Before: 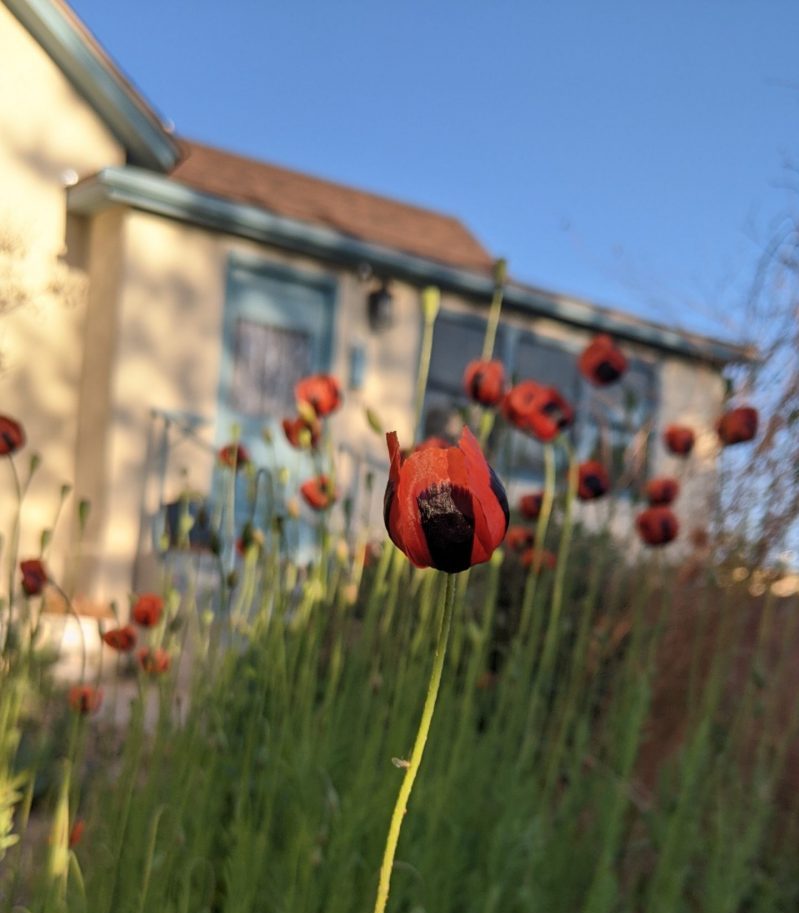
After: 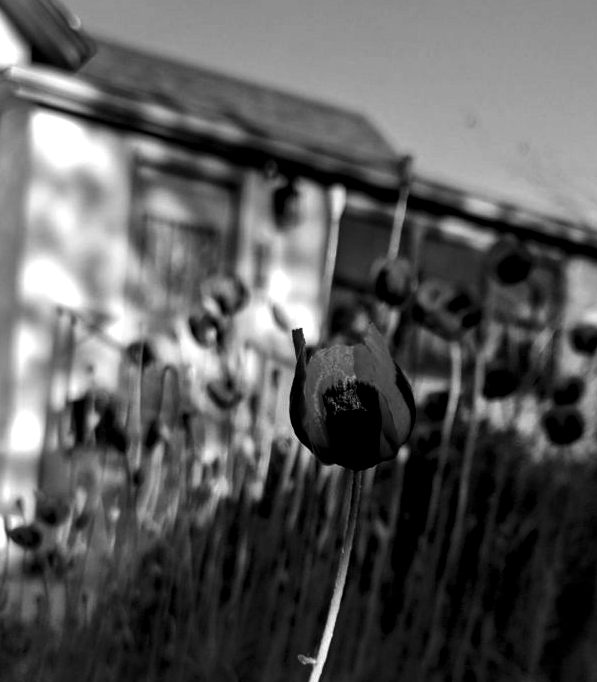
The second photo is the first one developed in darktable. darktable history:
color balance rgb: shadows lift › luminance -10%, power › luminance -9%, linear chroma grading › global chroma 10%, global vibrance 10%, contrast 15%, saturation formula JzAzBz (2021)
monochrome: a 14.95, b -89.96
levels: levels [0.129, 0.519, 0.867]
crop and rotate: left 11.831%, top 11.346%, right 13.429%, bottom 13.899%
